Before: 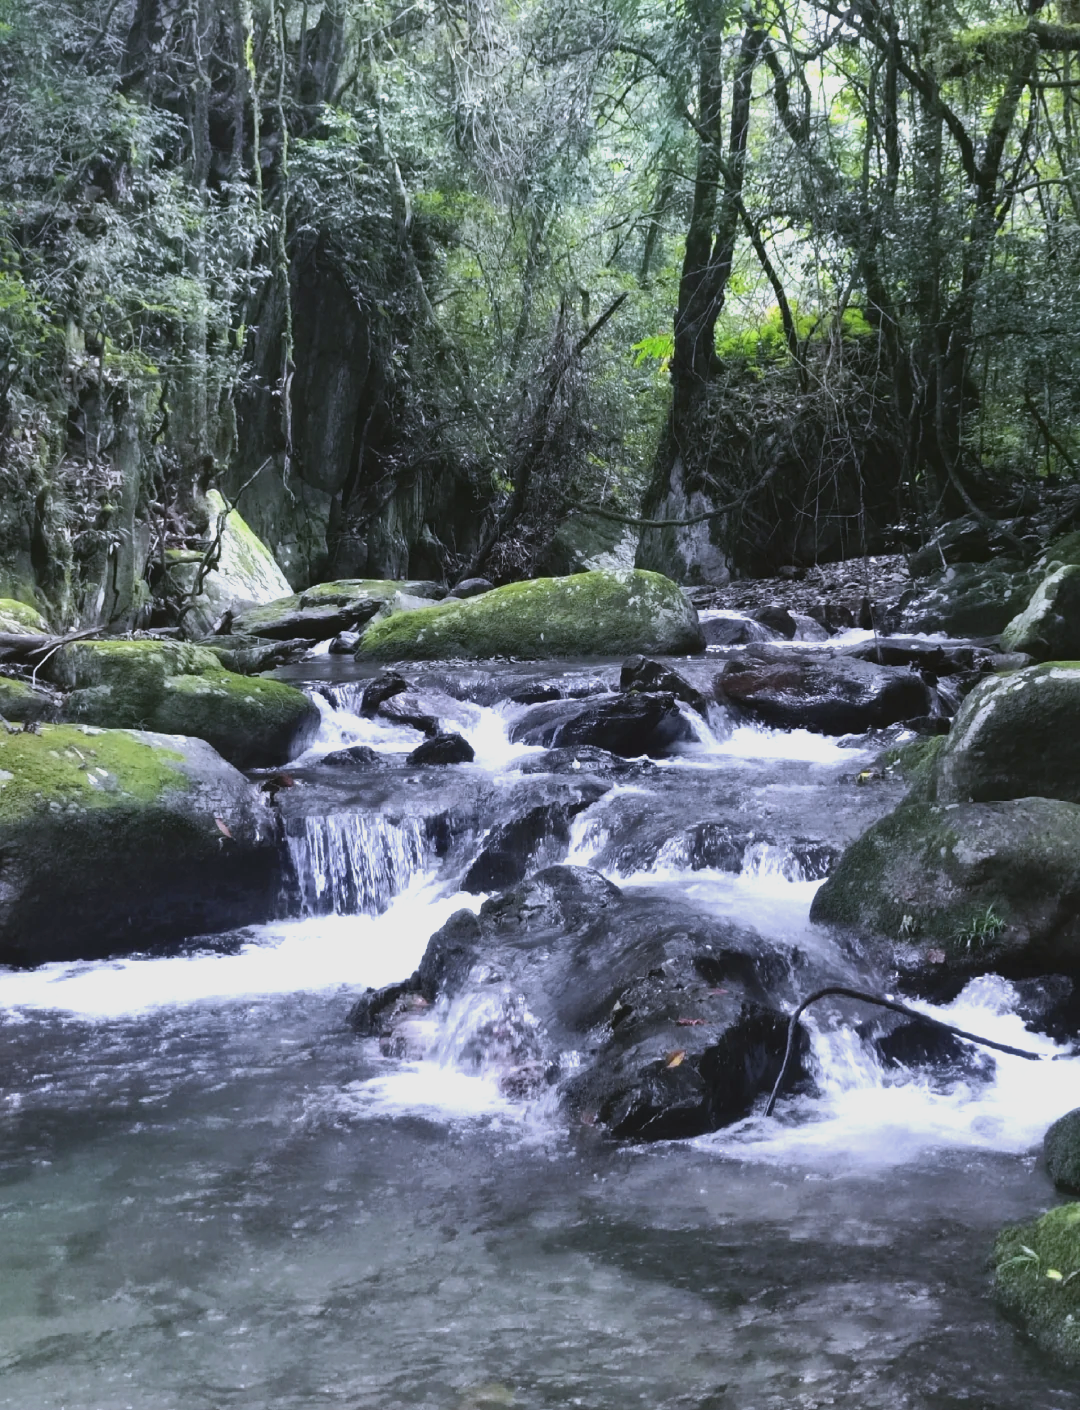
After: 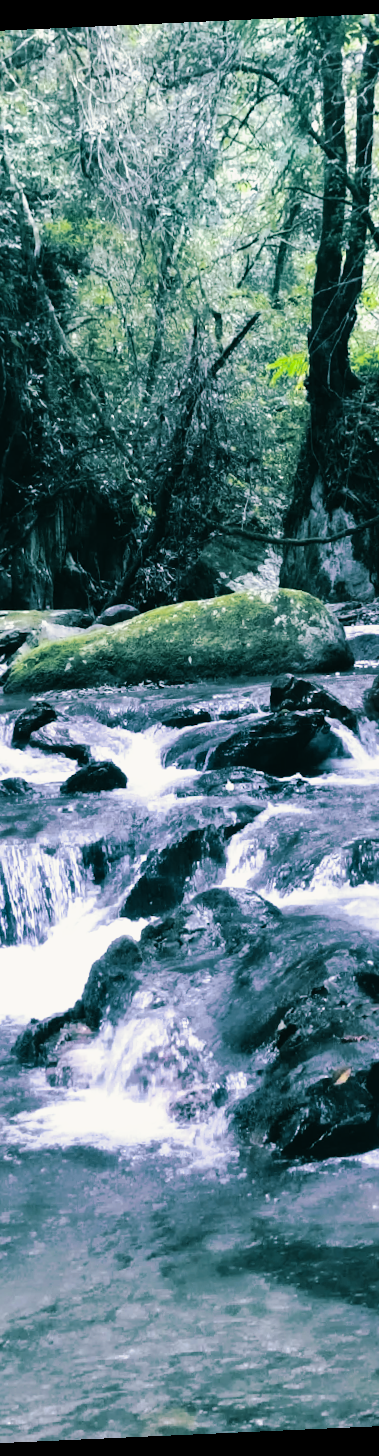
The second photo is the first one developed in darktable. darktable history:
tone curve: curves: ch0 [(0, 0) (0.003, 0.003) (0.011, 0.005) (0.025, 0.008) (0.044, 0.012) (0.069, 0.02) (0.1, 0.031) (0.136, 0.047) (0.177, 0.088) (0.224, 0.141) (0.277, 0.222) (0.335, 0.32) (0.399, 0.425) (0.468, 0.524) (0.543, 0.623) (0.623, 0.716) (0.709, 0.796) (0.801, 0.88) (0.898, 0.959) (1, 1)], preserve colors none
split-toning: shadows › hue 186.43°, highlights › hue 49.29°, compress 30.29%
crop: left 33.36%, right 33.36%
rotate and perspective: rotation -2.56°, automatic cropping off
